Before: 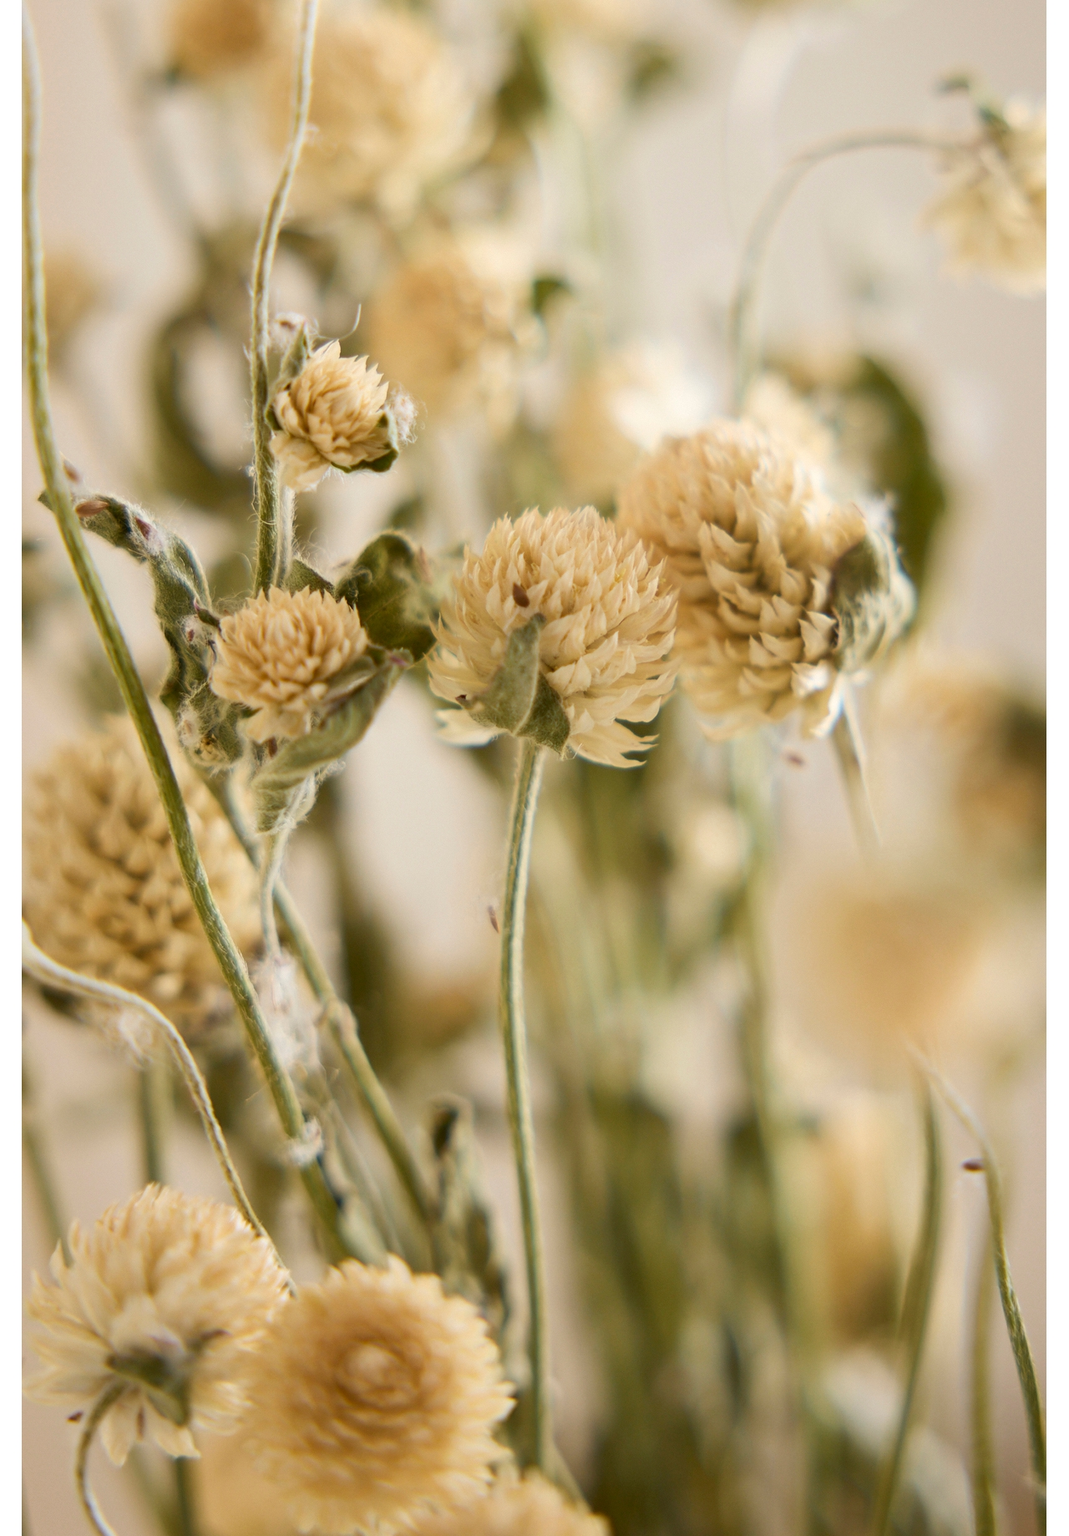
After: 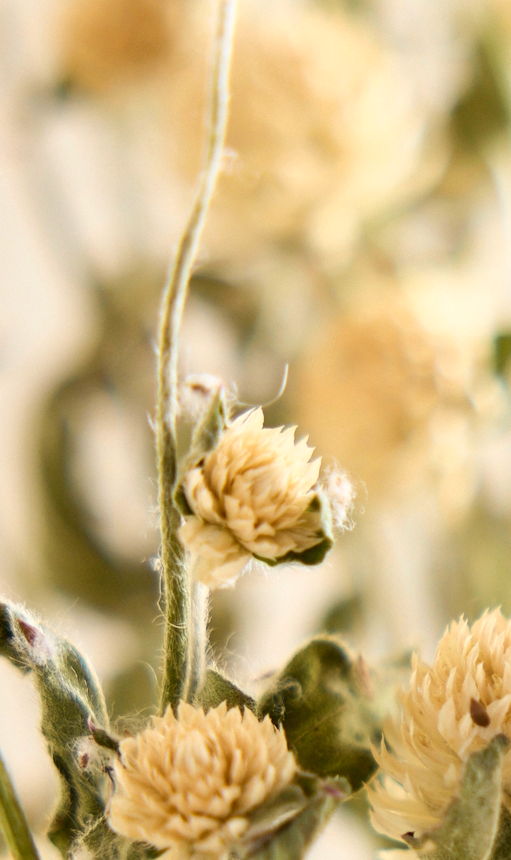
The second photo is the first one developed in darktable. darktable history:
tone curve: curves: ch0 [(0, 0) (0.003, 0.025) (0.011, 0.025) (0.025, 0.029) (0.044, 0.035) (0.069, 0.053) (0.1, 0.083) (0.136, 0.118) (0.177, 0.163) (0.224, 0.22) (0.277, 0.295) (0.335, 0.371) (0.399, 0.444) (0.468, 0.524) (0.543, 0.618) (0.623, 0.702) (0.709, 0.79) (0.801, 0.89) (0.898, 0.973) (1, 1)], color space Lab, linked channels, preserve colors none
crop and rotate: left 11.297%, top 0.052%, right 48.711%, bottom 53.151%
